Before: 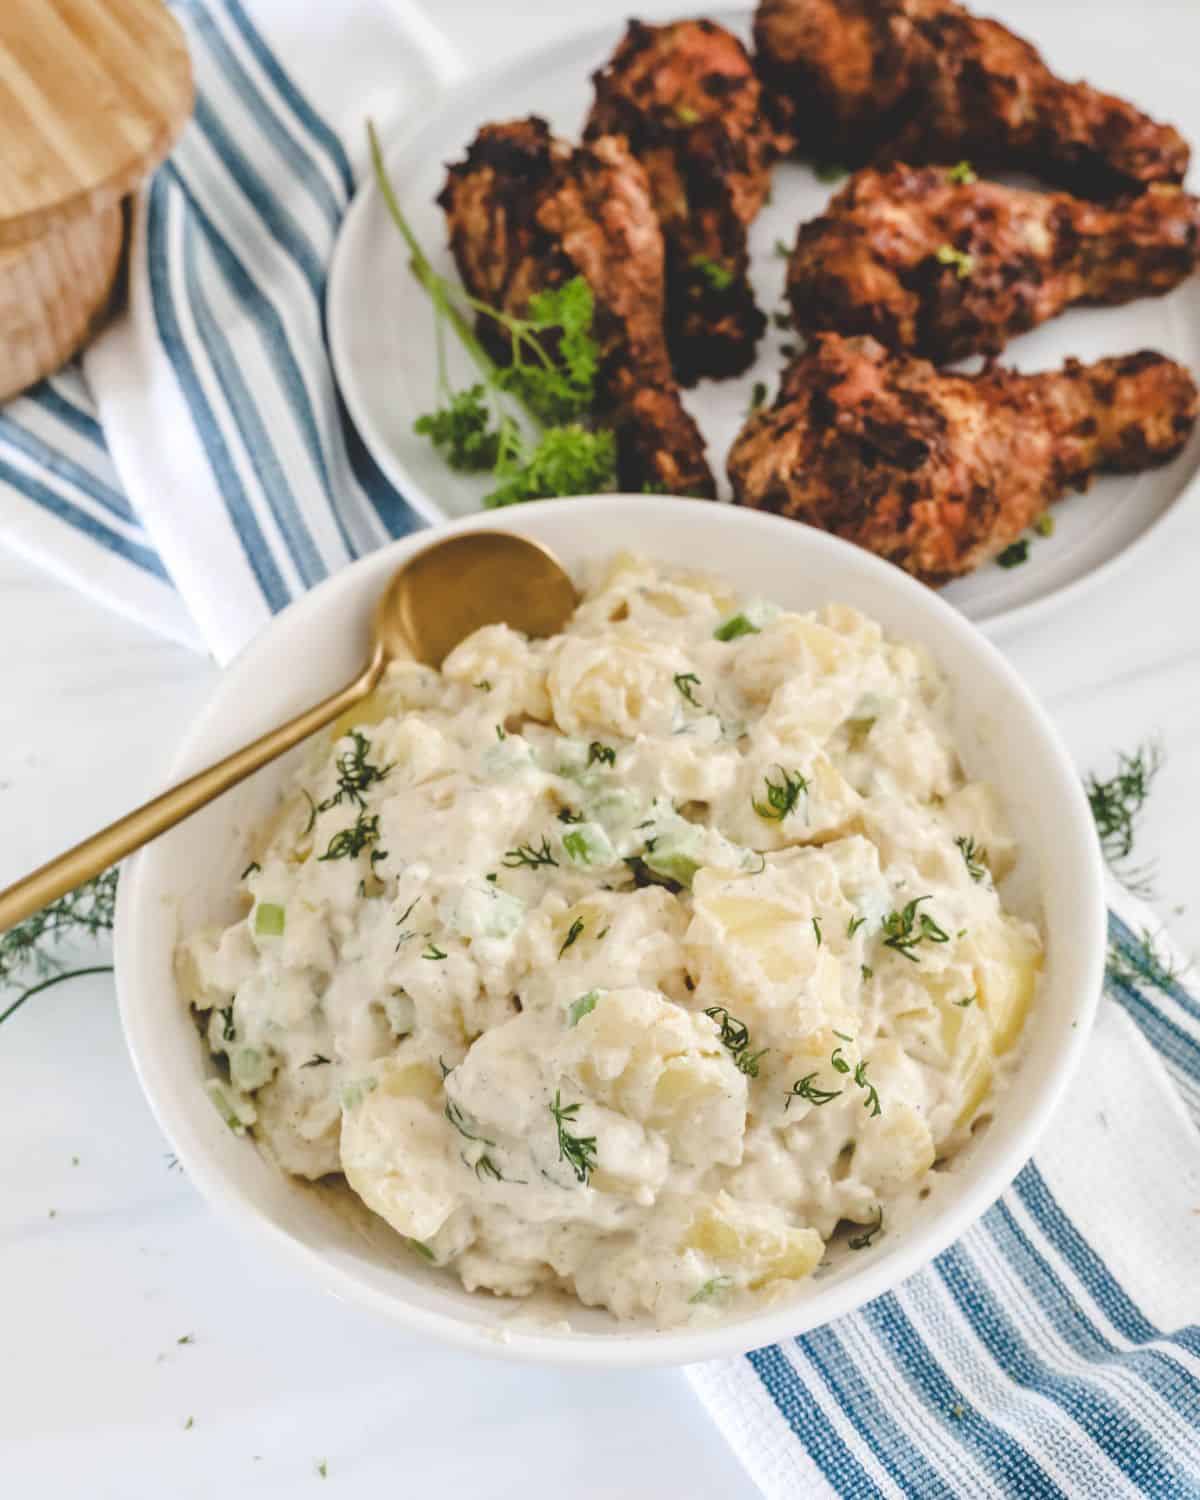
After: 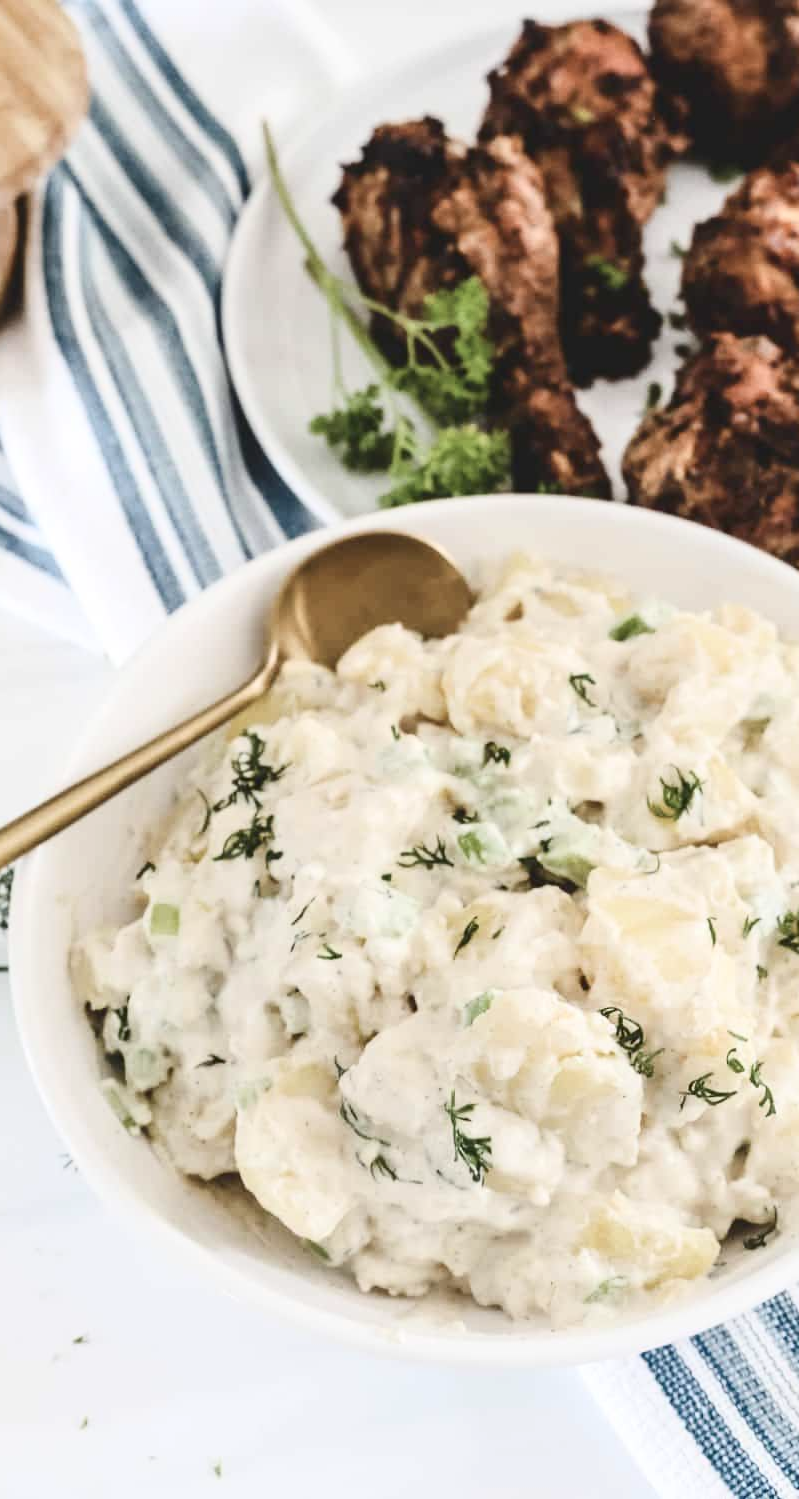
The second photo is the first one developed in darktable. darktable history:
crop and rotate: left 8.786%, right 24.548%
levels: levels [0, 0.478, 1]
white balance: red 1, blue 1
contrast brightness saturation: contrast 0.25, saturation -0.31
